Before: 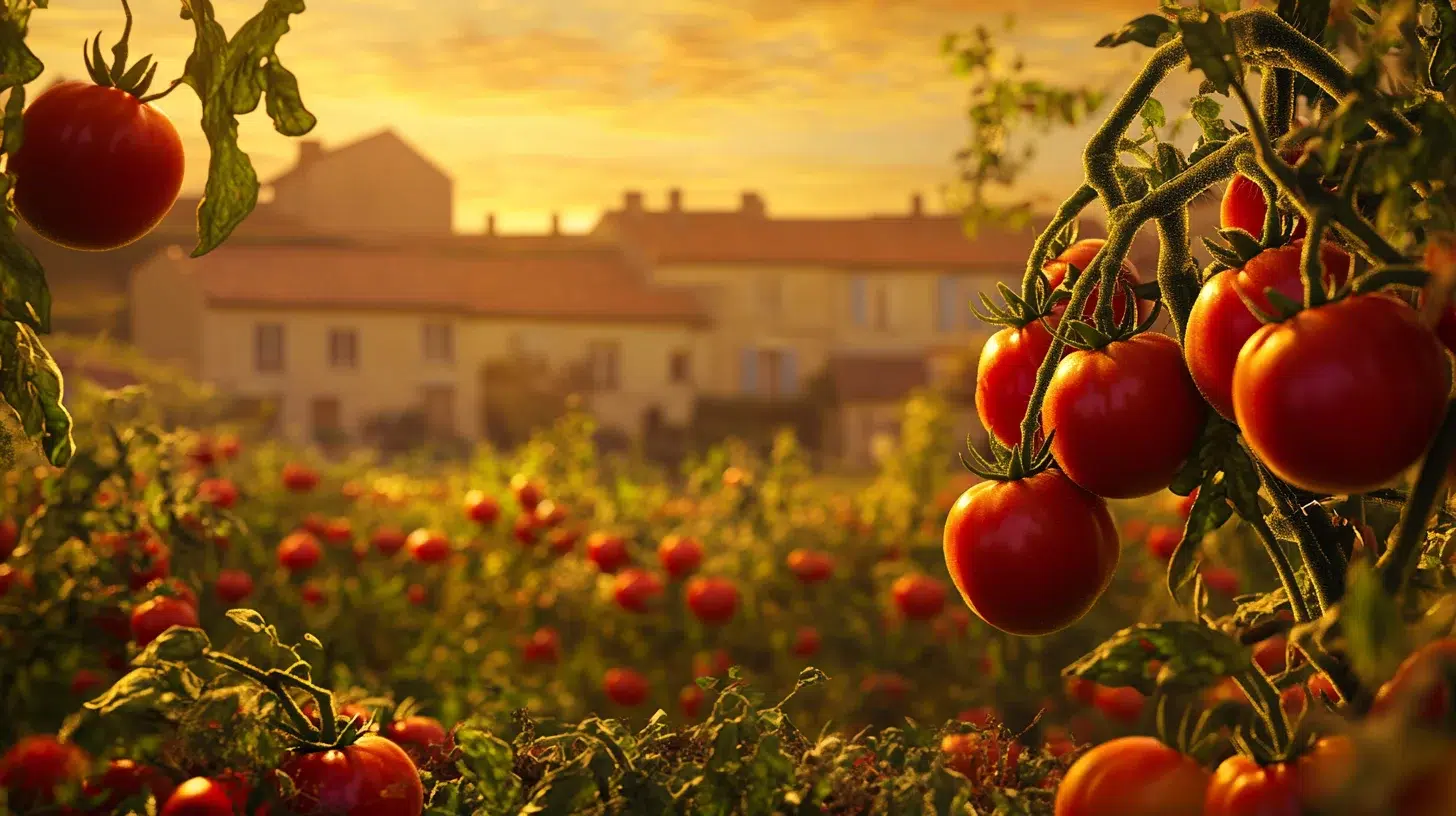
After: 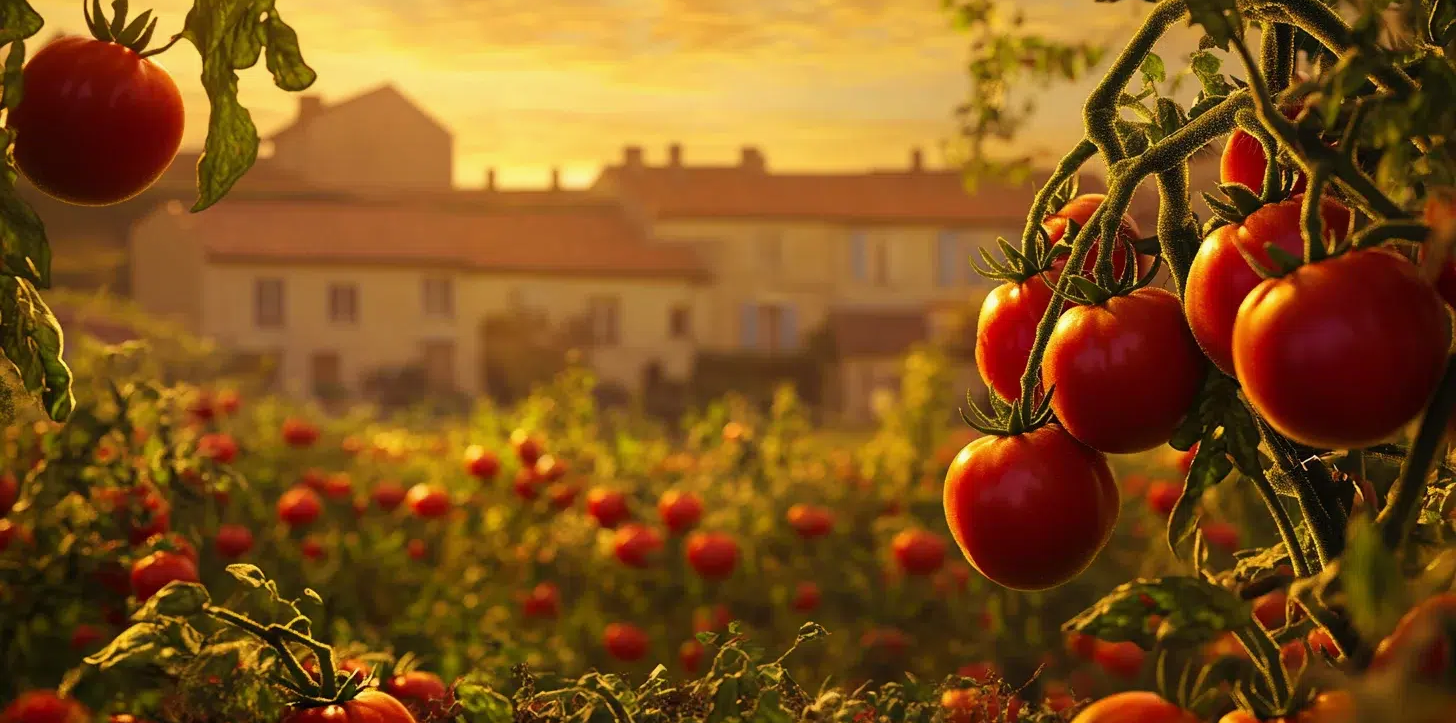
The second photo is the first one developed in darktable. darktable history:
crop and rotate: top 5.586%, bottom 5.722%
exposure: exposure -0.056 EV, compensate exposure bias true, compensate highlight preservation false
